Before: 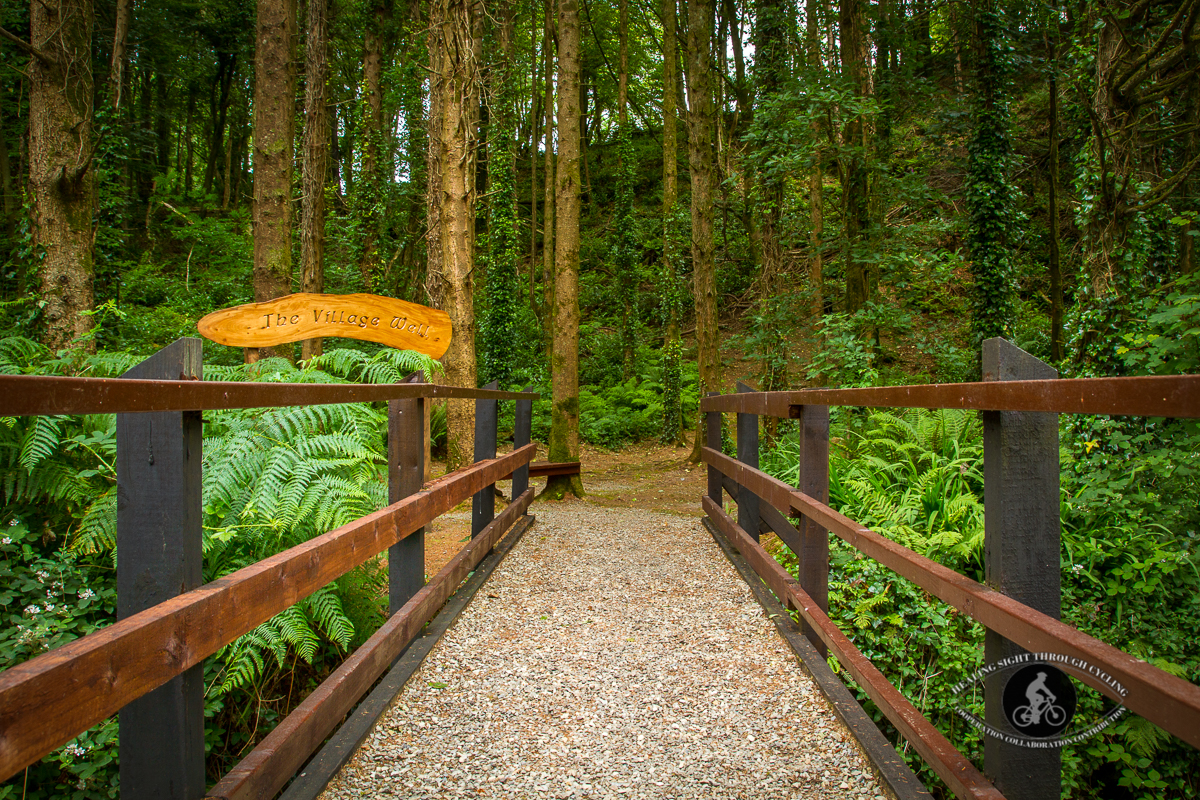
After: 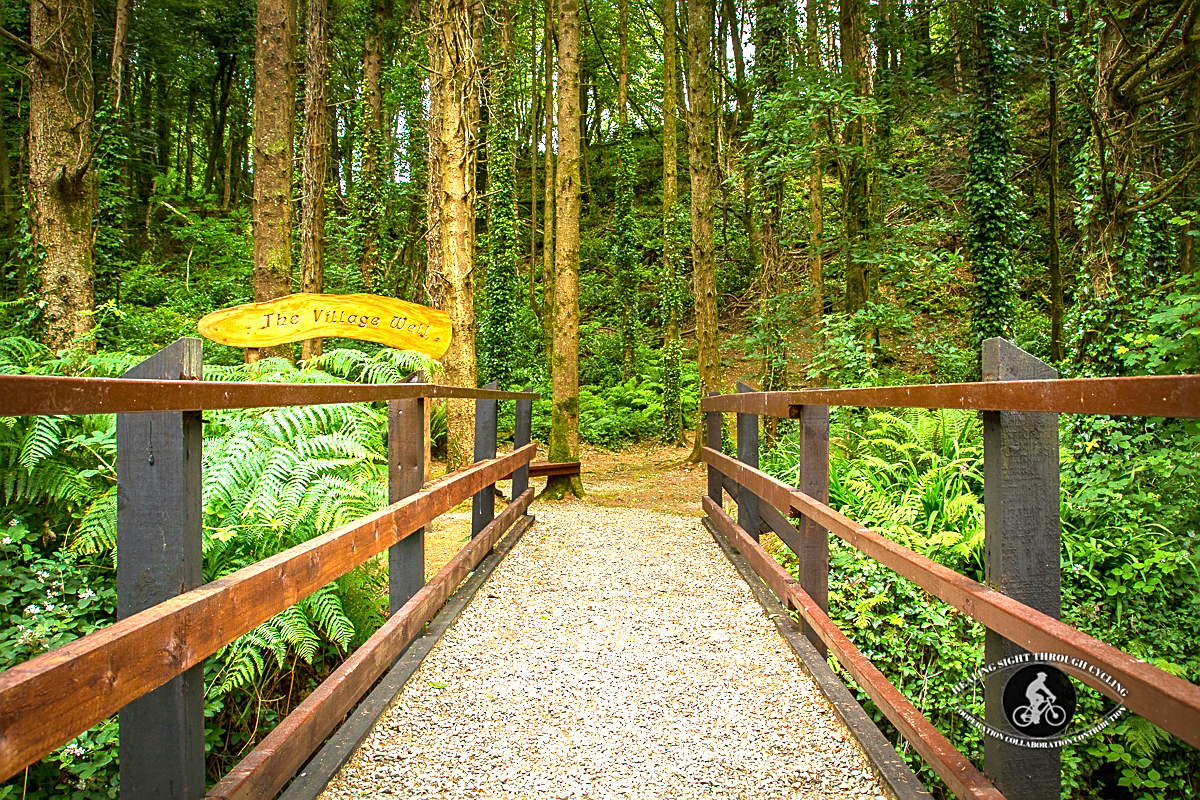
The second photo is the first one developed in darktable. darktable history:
sharpen: on, module defaults
exposure: black level correction 0, exposure 1.3 EV, compensate highlight preservation false
